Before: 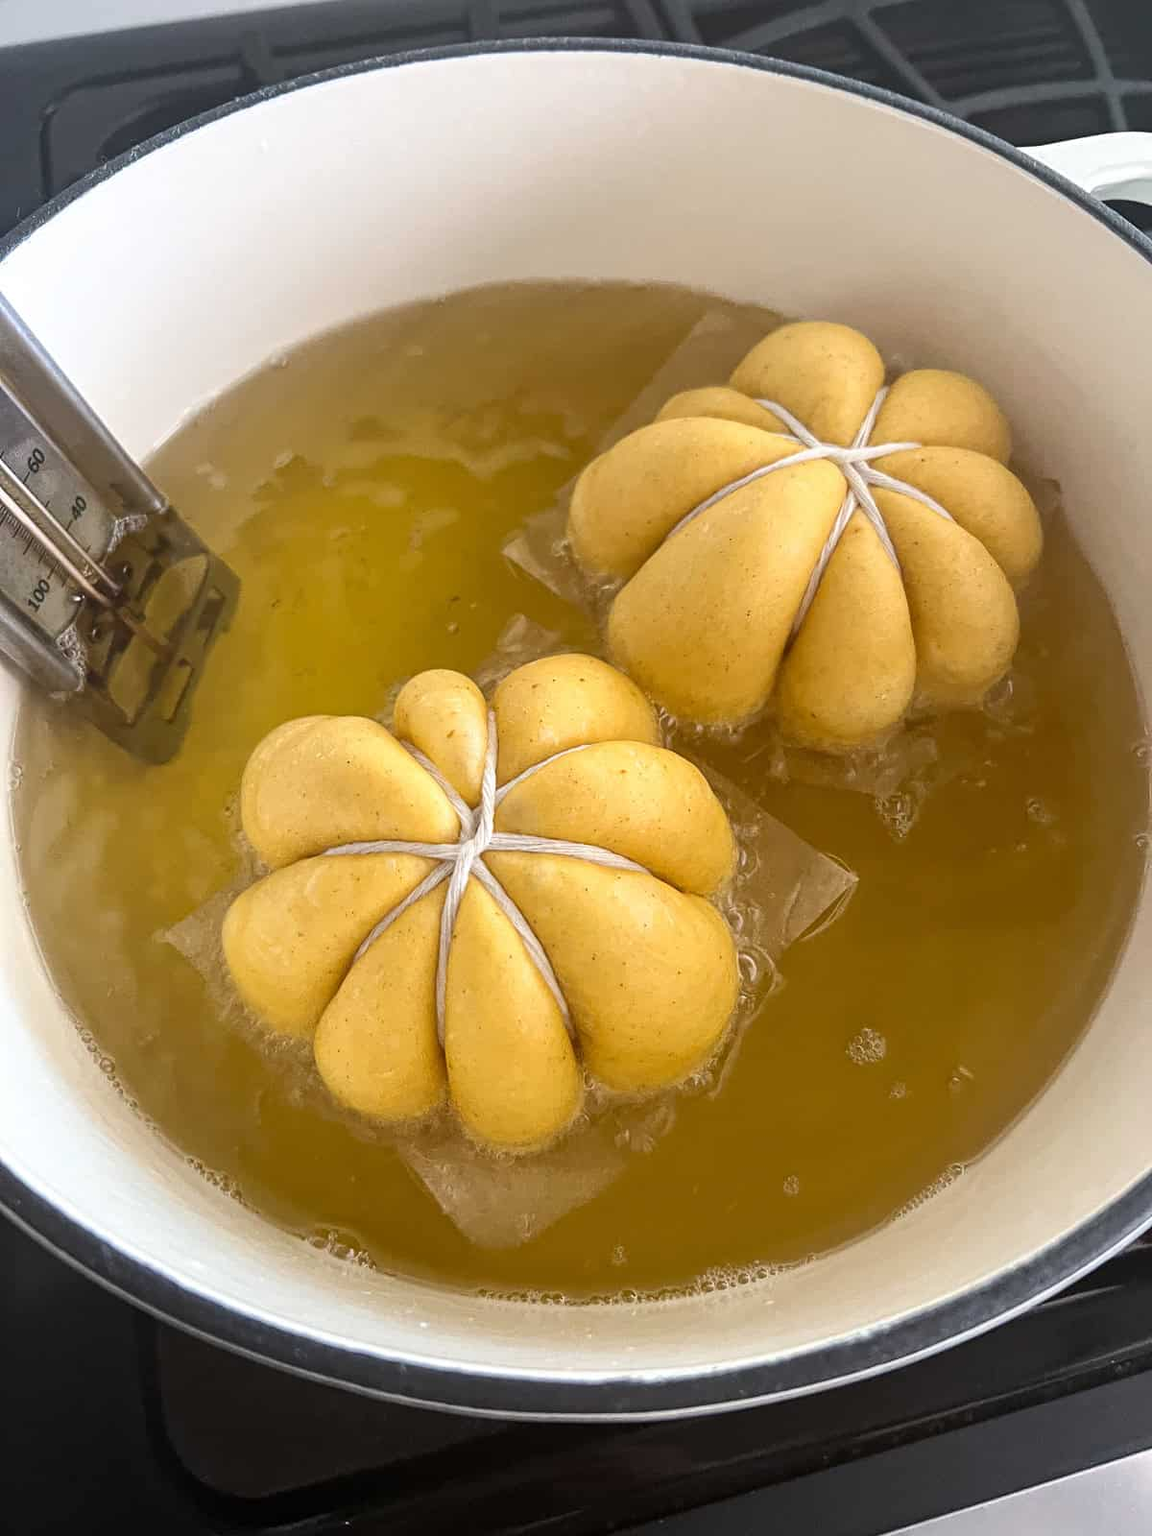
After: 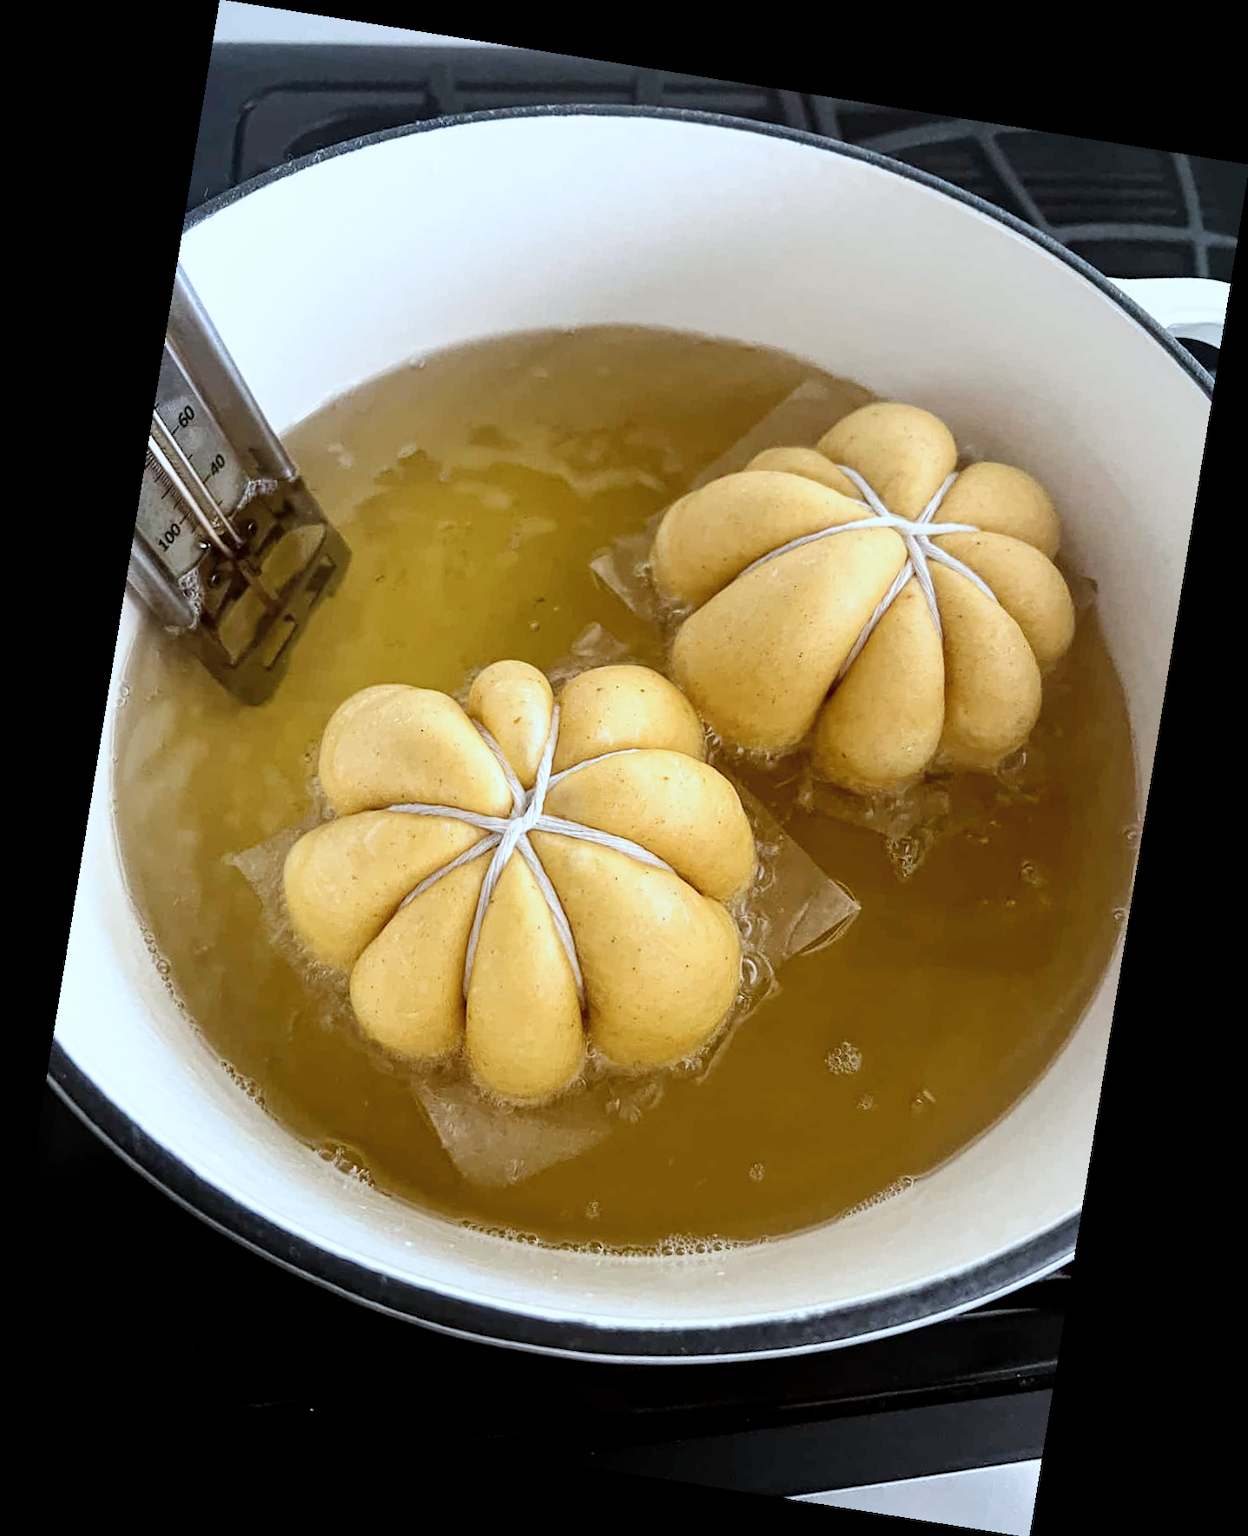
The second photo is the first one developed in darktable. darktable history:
contrast brightness saturation: contrast 0.06, brightness -0.01, saturation -0.23
filmic rgb: black relative exposure -6.3 EV, white relative exposure 2.8 EV, threshold 3 EV, target black luminance 0%, hardness 4.6, latitude 67.35%, contrast 1.292, shadows ↔ highlights balance -3.5%, preserve chrominance no, color science v4 (2020), contrast in shadows soft, enable highlight reconstruction true
color correction: highlights a* -4.18, highlights b* -10.81
rotate and perspective: rotation 9.12°, automatic cropping off
